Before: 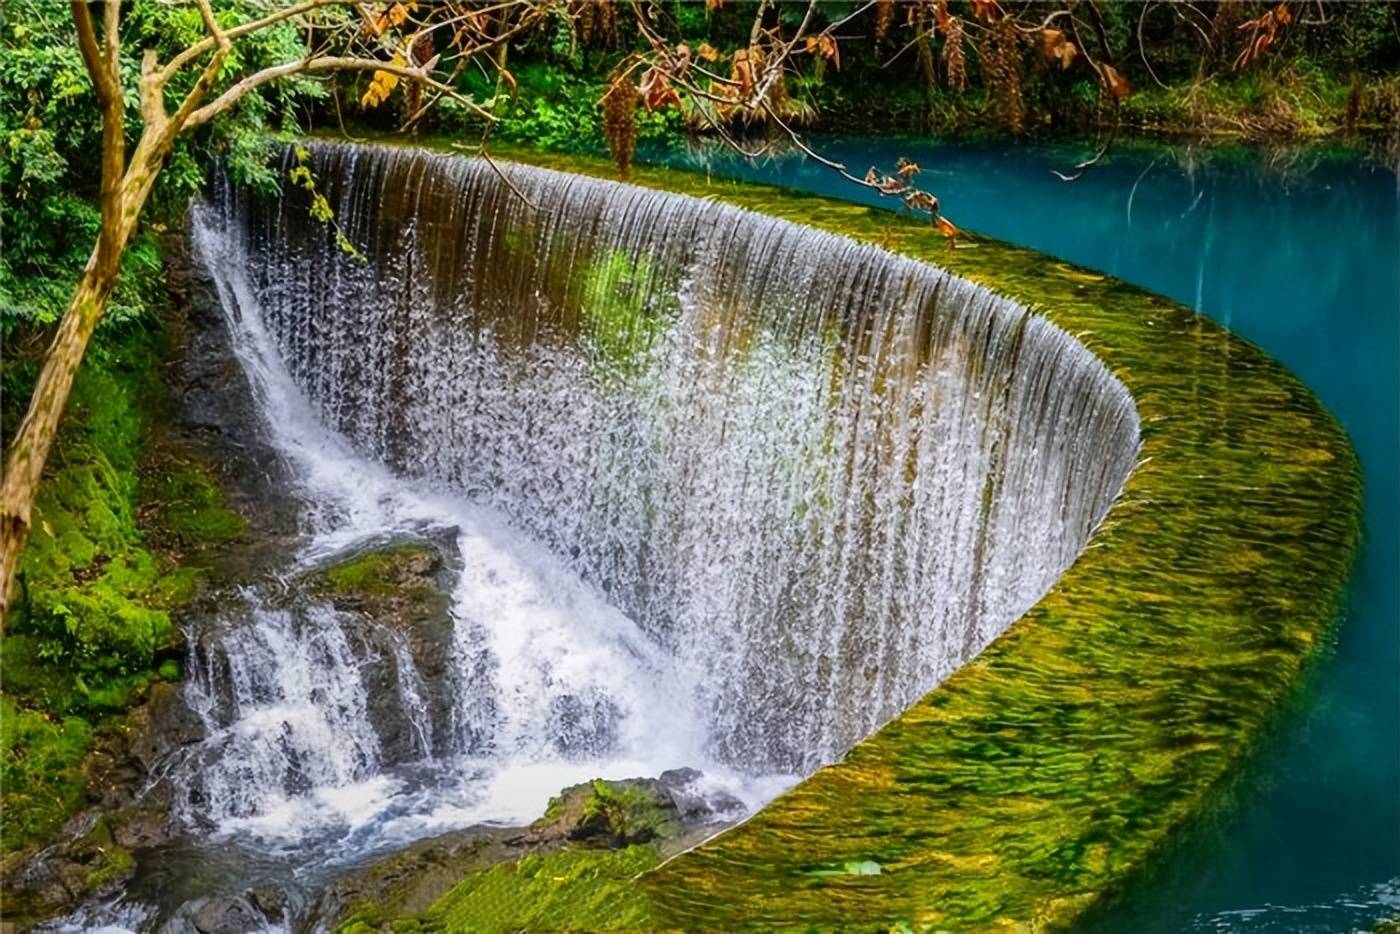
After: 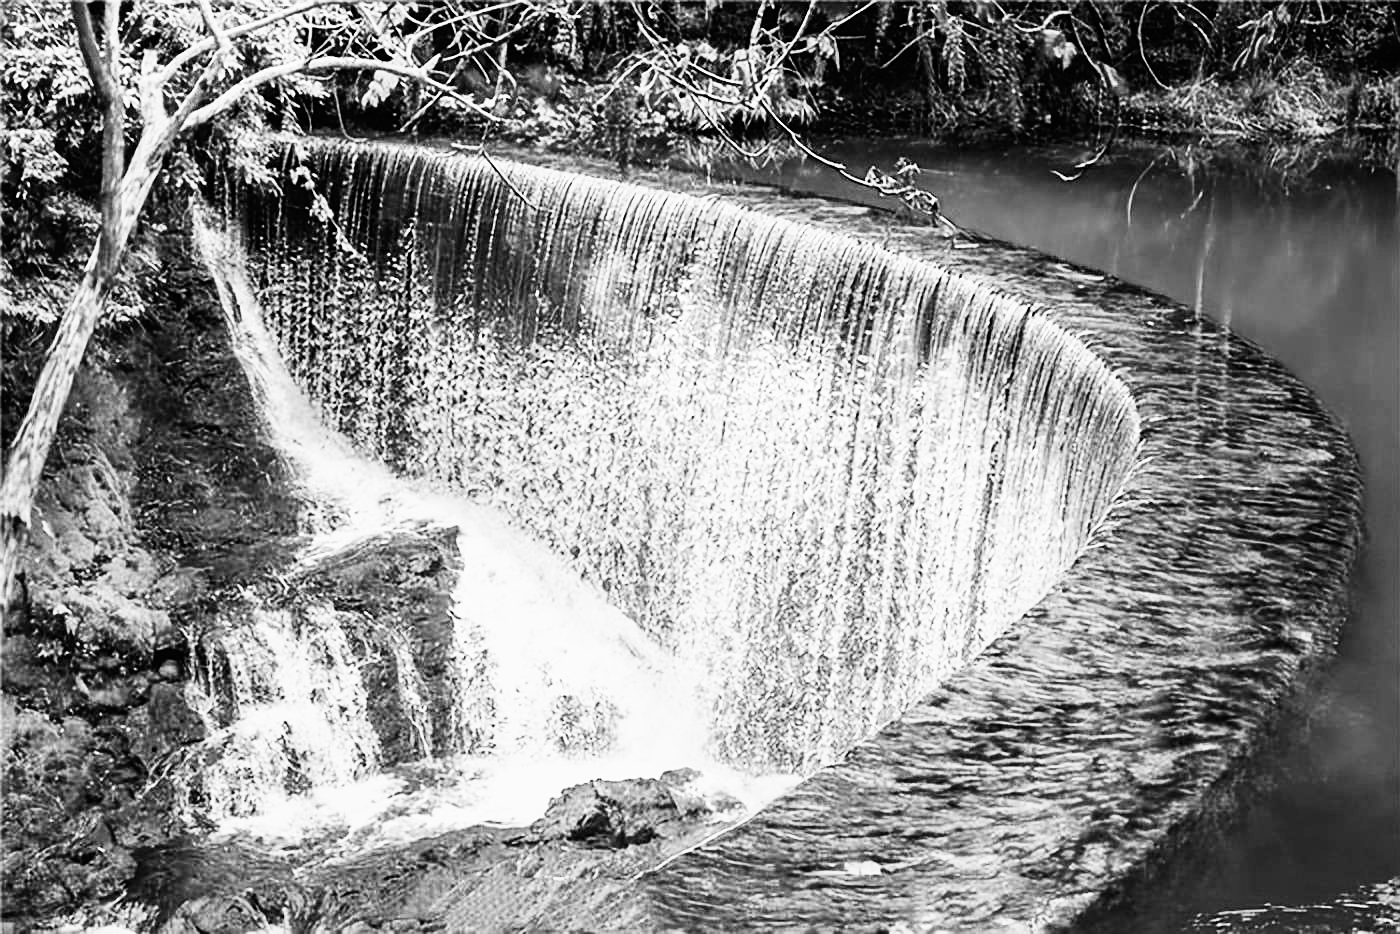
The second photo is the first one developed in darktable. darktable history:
white balance: red 1.123, blue 0.83
monochrome: a -6.99, b 35.61, size 1.4
base curve: curves: ch0 [(0, 0) (0.007, 0.004) (0.027, 0.03) (0.046, 0.07) (0.207, 0.54) (0.442, 0.872) (0.673, 0.972) (1, 1)], preserve colors none
sharpen: on, module defaults
